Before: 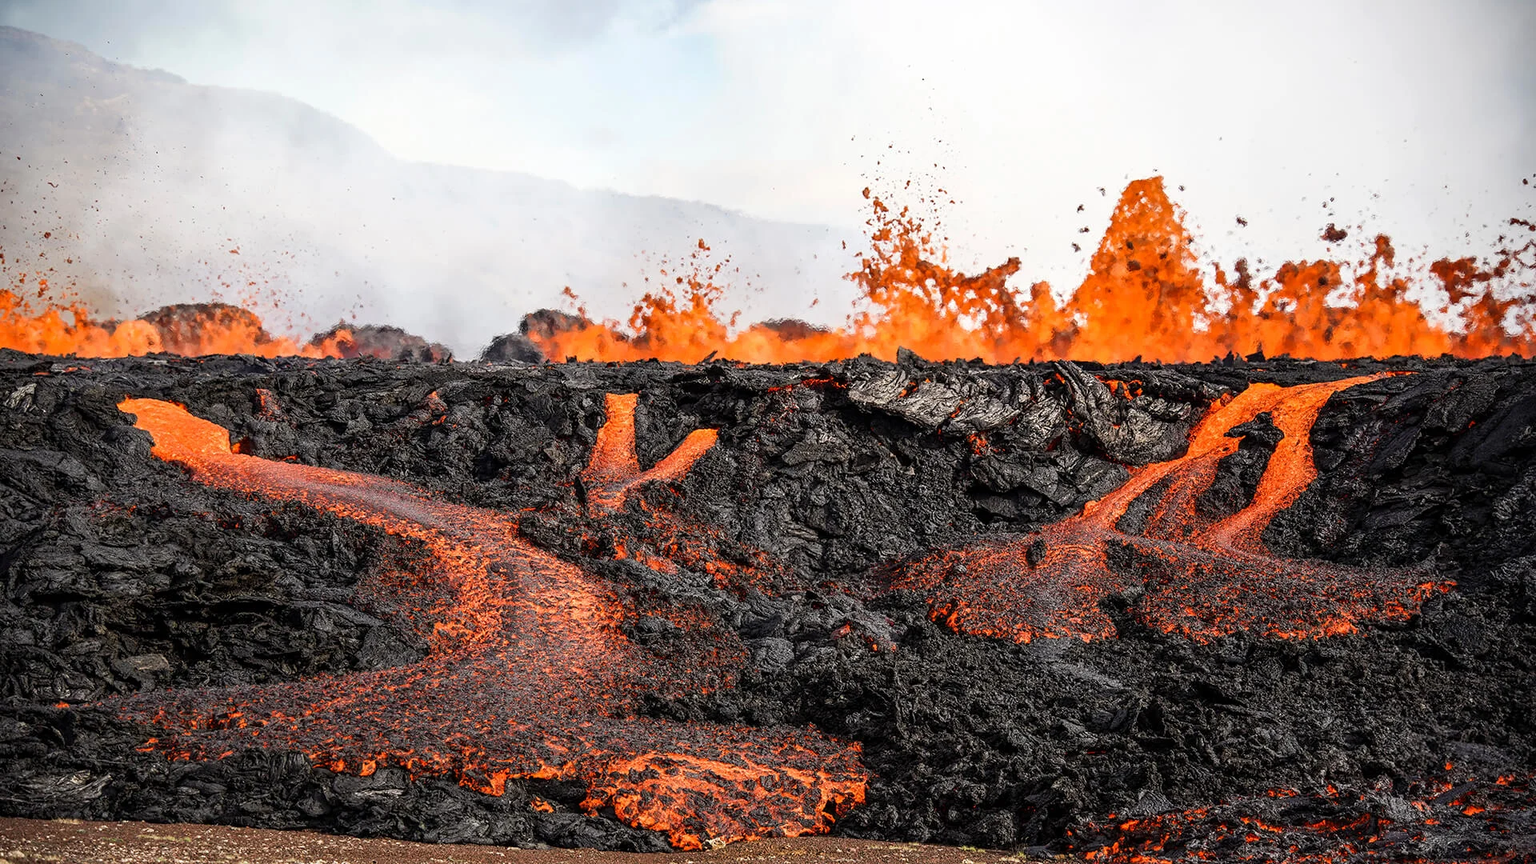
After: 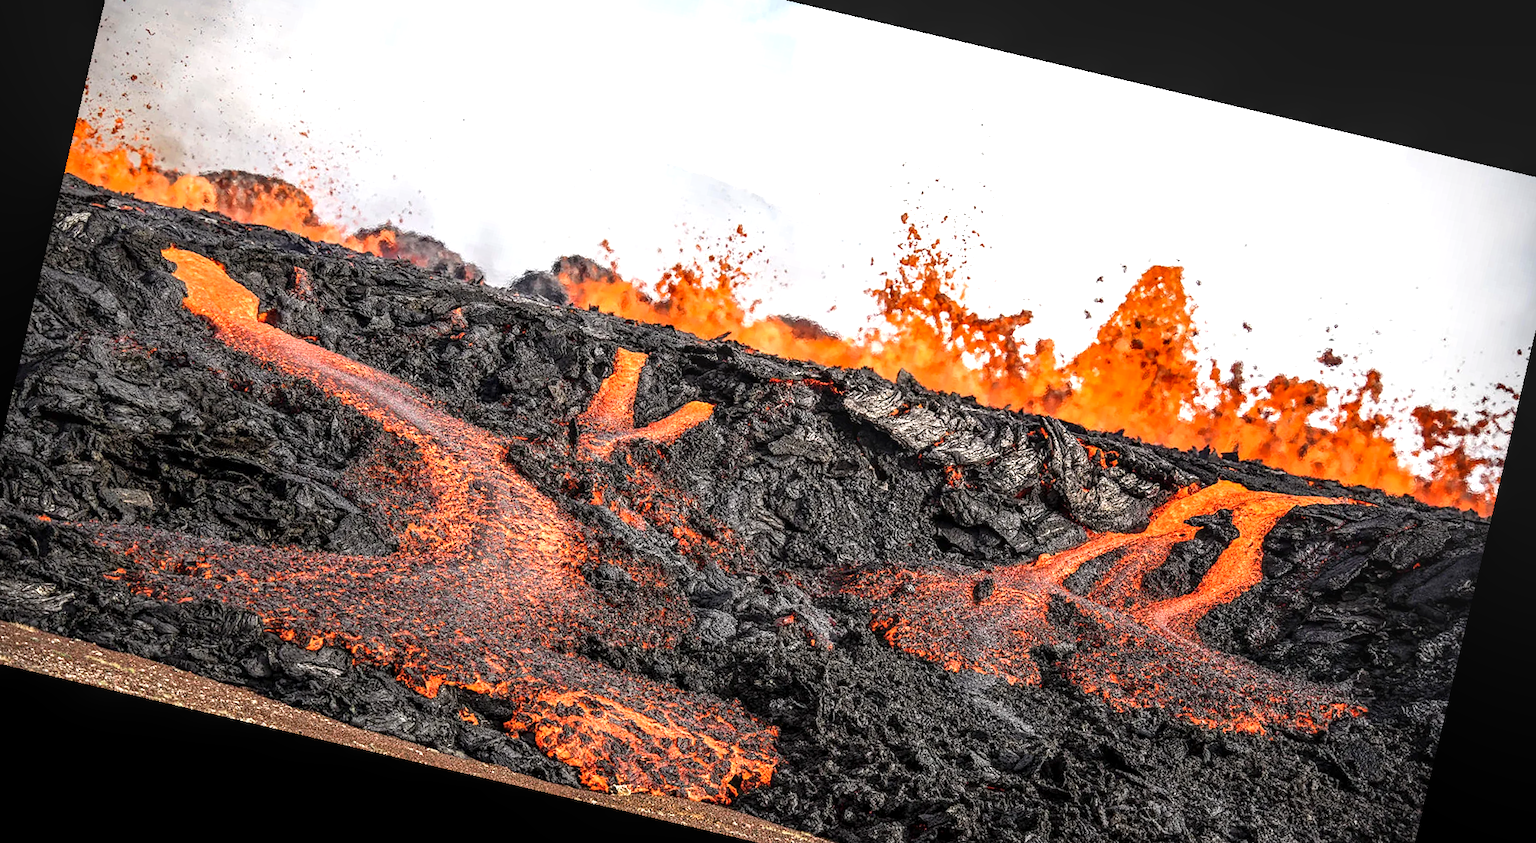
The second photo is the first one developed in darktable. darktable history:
exposure: exposure 0.6 EV, compensate highlight preservation false
crop and rotate: left 2.991%, top 13.302%, right 1.981%, bottom 12.636%
rotate and perspective: rotation 13.27°, automatic cropping off
local contrast: on, module defaults
